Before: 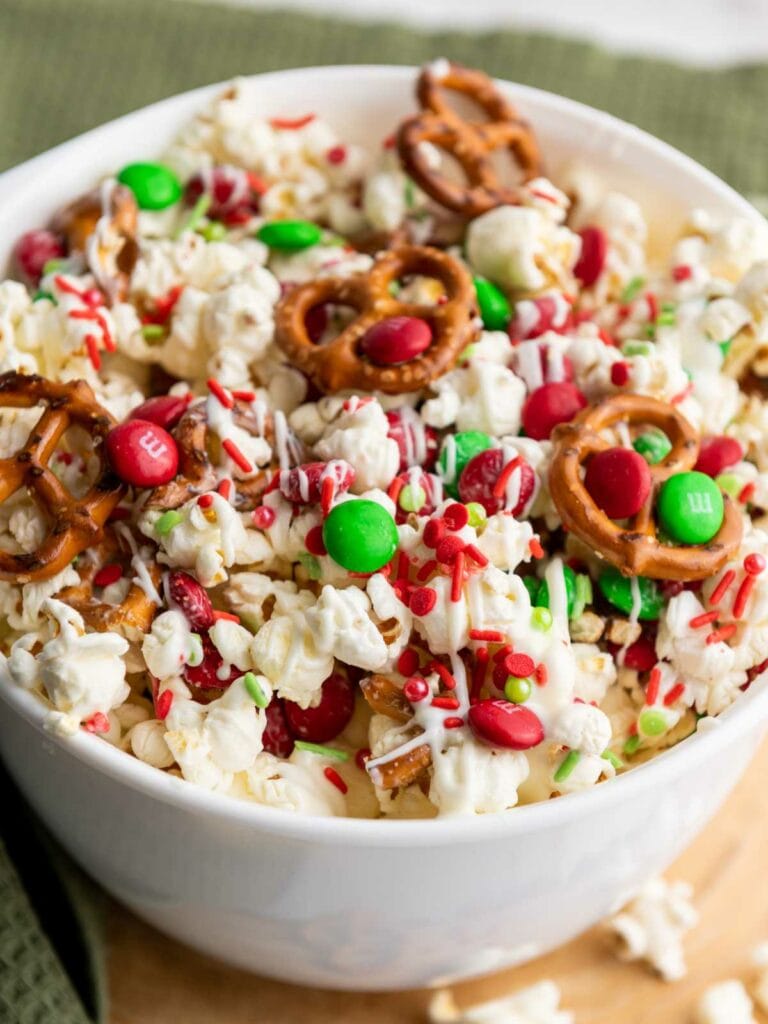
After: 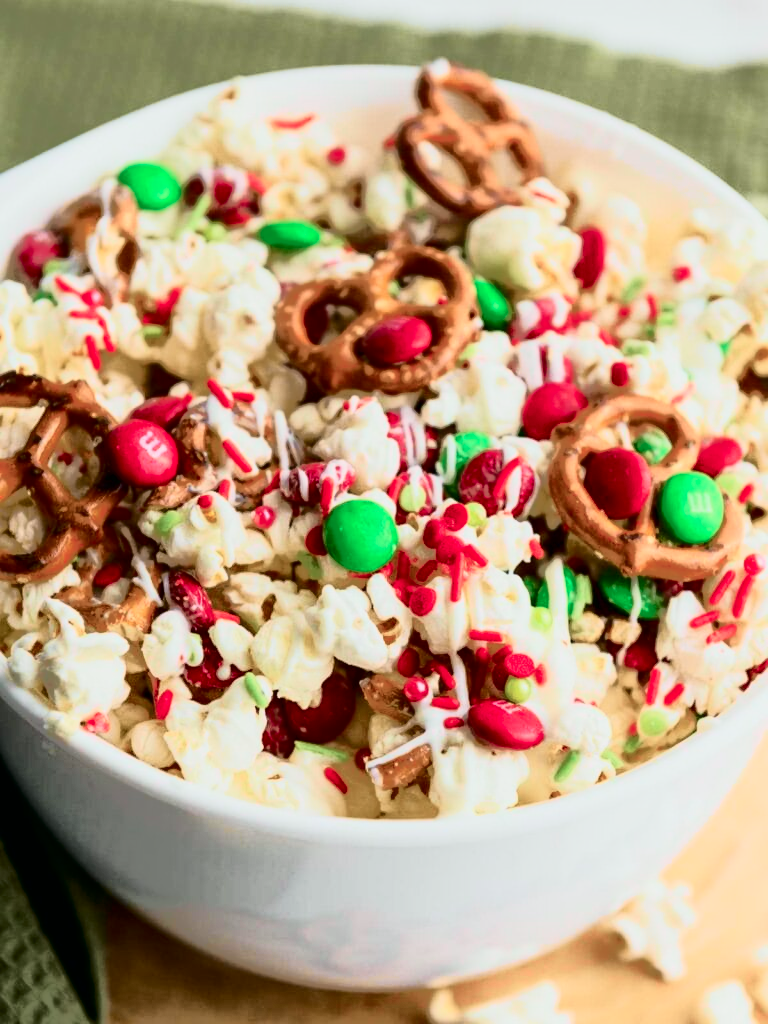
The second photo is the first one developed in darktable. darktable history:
exposure: compensate exposure bias true, compensate highlight preservation false
tone curve: curves: ch0 [(0, 0) (0.081, 0.033) (0.192, 0.124) (0.283, 0.238) (0.407, 0.476) (0.495, 0.521) (0.661, 0.756) (0.788, 0.87) (1, 0.951)]; ch1 [(0, 0) (0.161, 0.092) (0.35, 0.33) (0.392, 0.392) (0.427, 0.426) (0.479, 0.472) (0.505, 0.497) (0.521, 0.524) (0.567, 0.56) (0.583, 0.592) (0.625, 0.627) (0.678, 0.733) (1, 1)]; ch2 [(0, 0) (0.346, 0.362) (0.404, 0.427) (0.502, 0.499) (0.531, 0.523) (0.544, 0.561) (0.58, 0.59) (0.629, 0.642) (0.717, 0.678) (1, 1)], color space Lab, independent channels, preserve colors none
